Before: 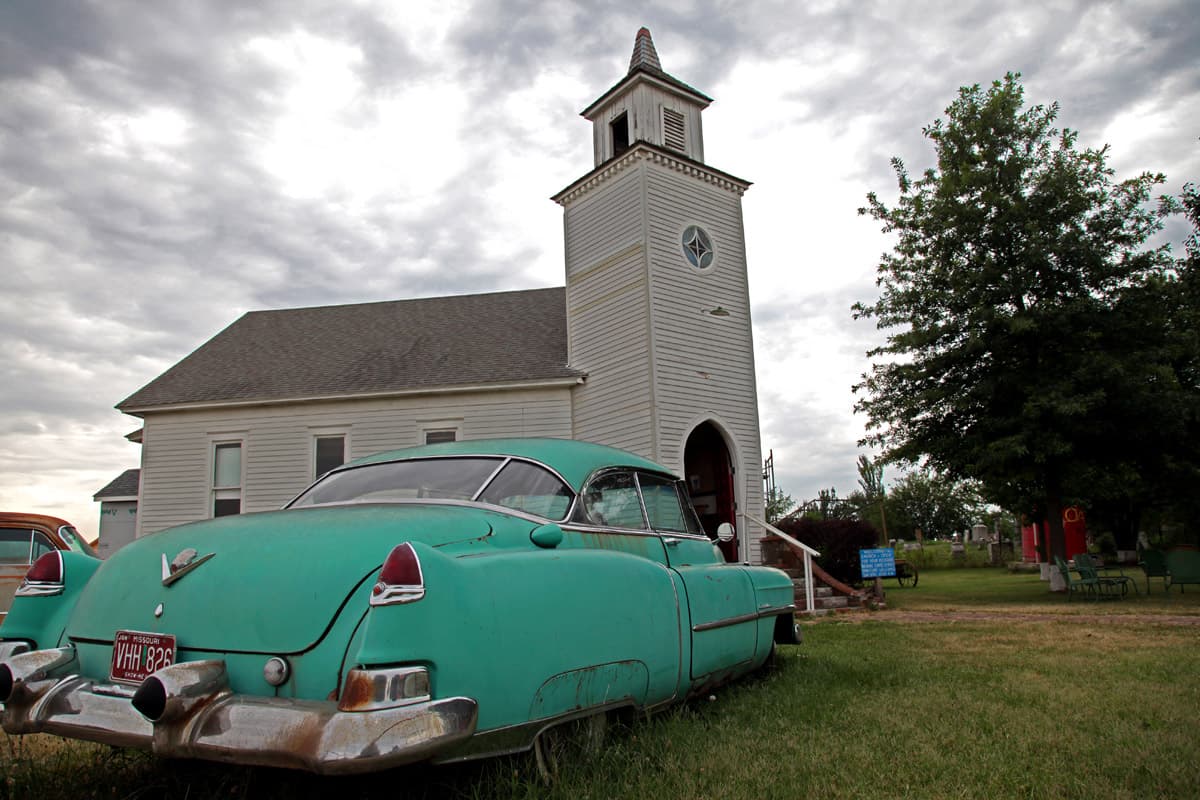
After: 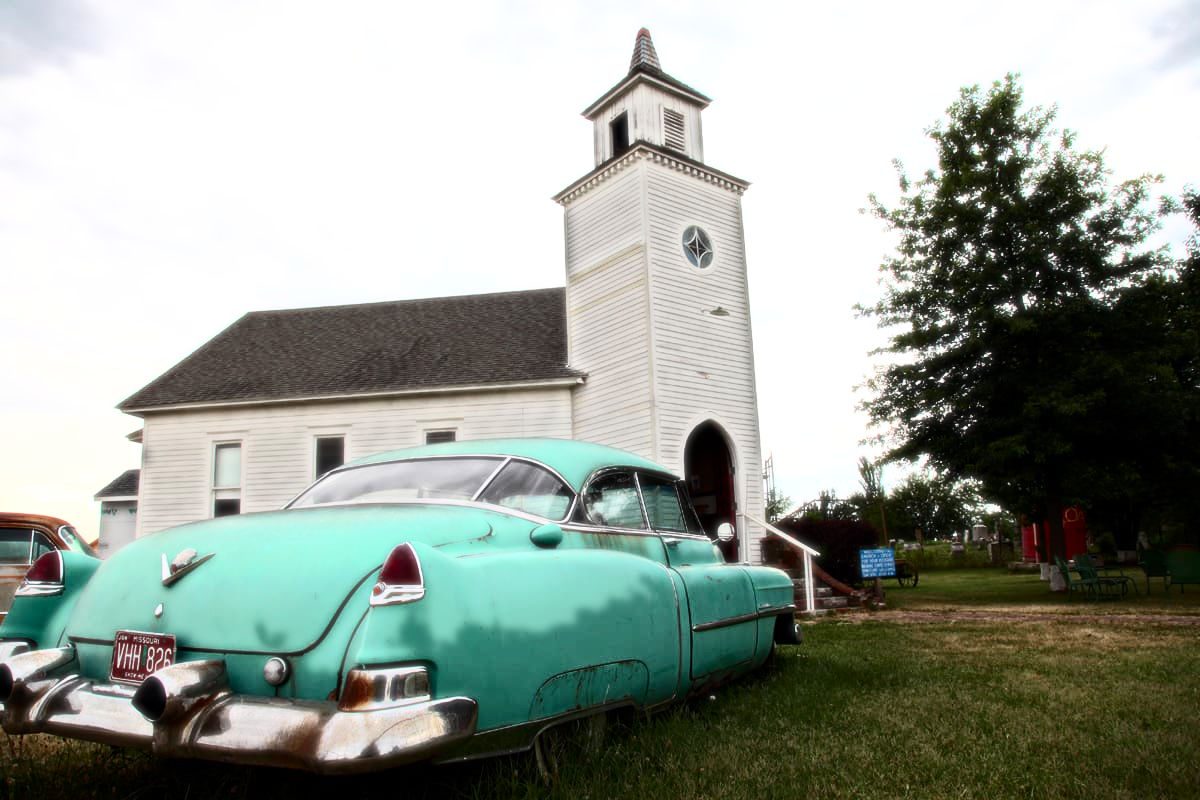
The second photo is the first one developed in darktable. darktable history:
contrast brightness saturation: contrast 0.39, brightness 0.1
bloom: size 0%, threshold 54.82%, strength 8.31%
